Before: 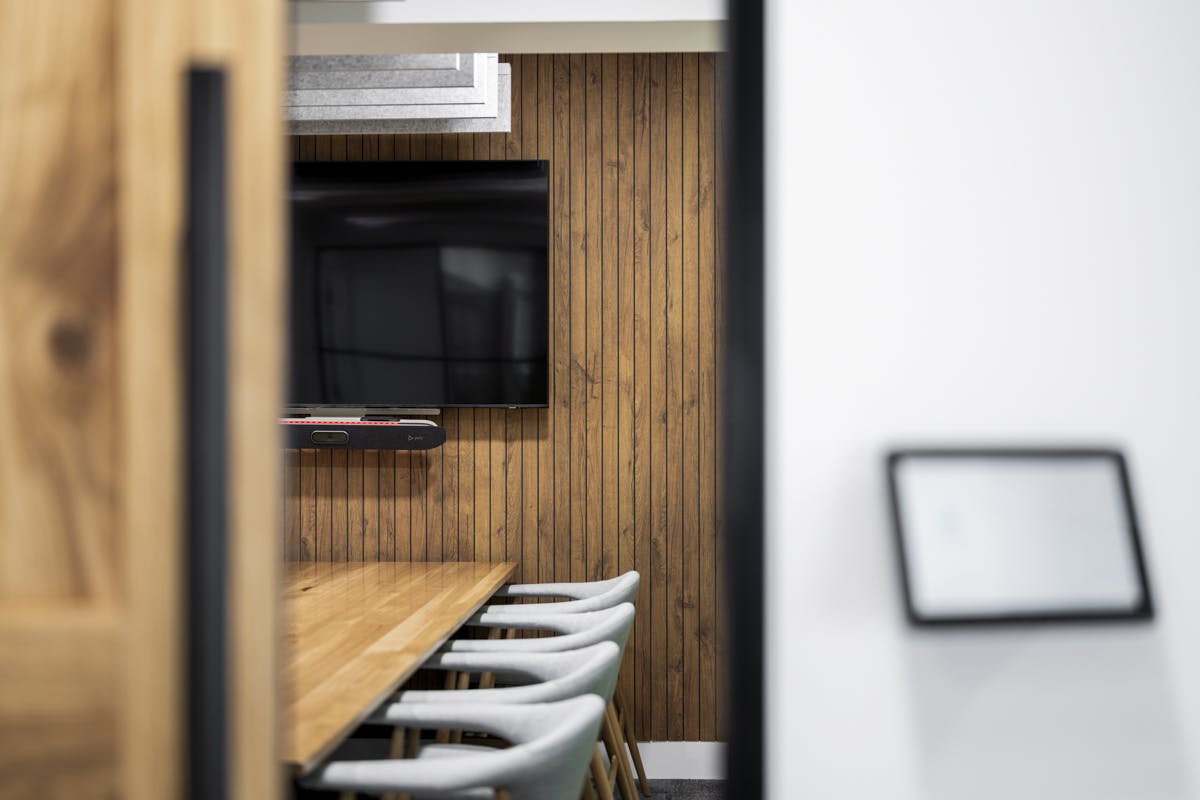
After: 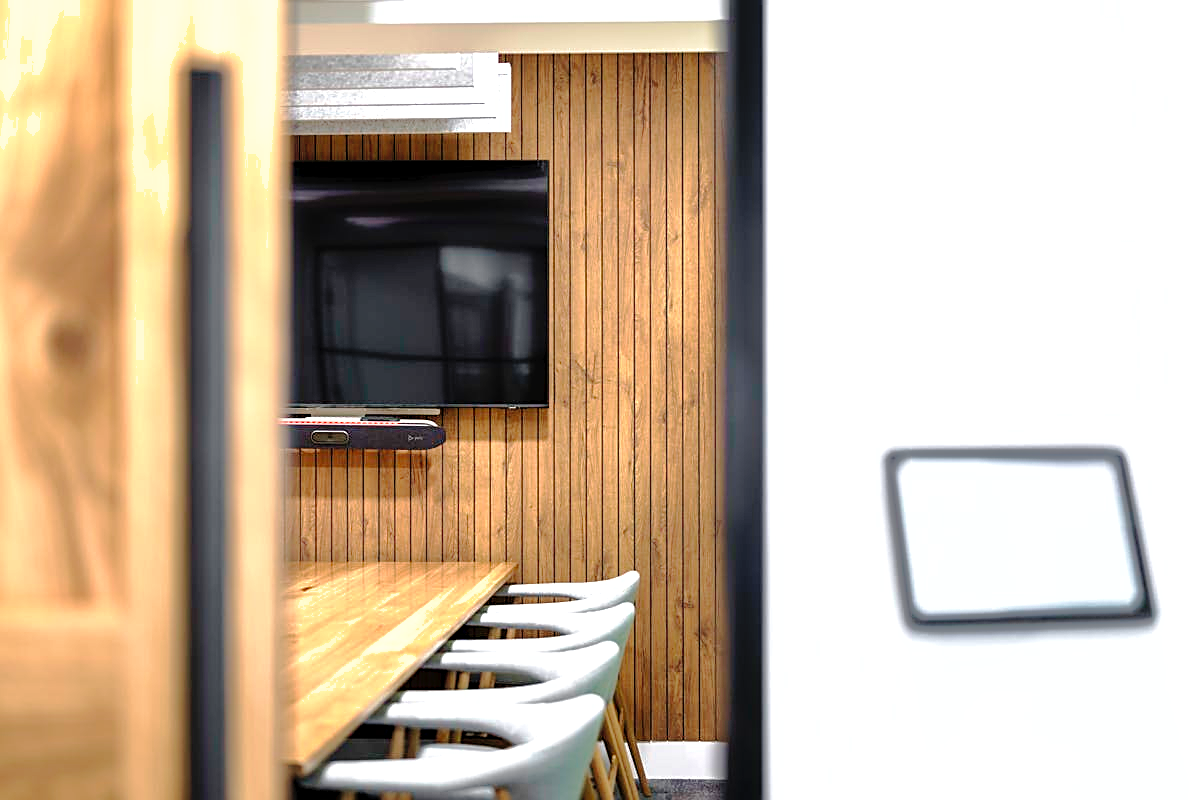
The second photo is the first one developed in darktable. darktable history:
shadows and highlights: on, module defaults
sharpen: on, module defaults
exposure: exposure 0.95 EV, compensate highlight preservation false
velvia: on, module defaults
tone curve: curves: ch0 [(0, 0) (0.003, 0.012) (0.011, 0.014) (0.025, 0.019) (0.044, 0.028) (0.069, 0.039) (0.1, 0.056) (0.136, 0.093) (0.177, 0.147) (0.224, 0.214) (0.277, 0.29) (0.335, 0.381) (0.399, 0.476) (0.468, 0.557) (0.543, 0.635) (0.623, 0.697) (0.709, 0.764) (0.801, 0.831) (0.898, 0.917) (1, 1)], preserve colors none
